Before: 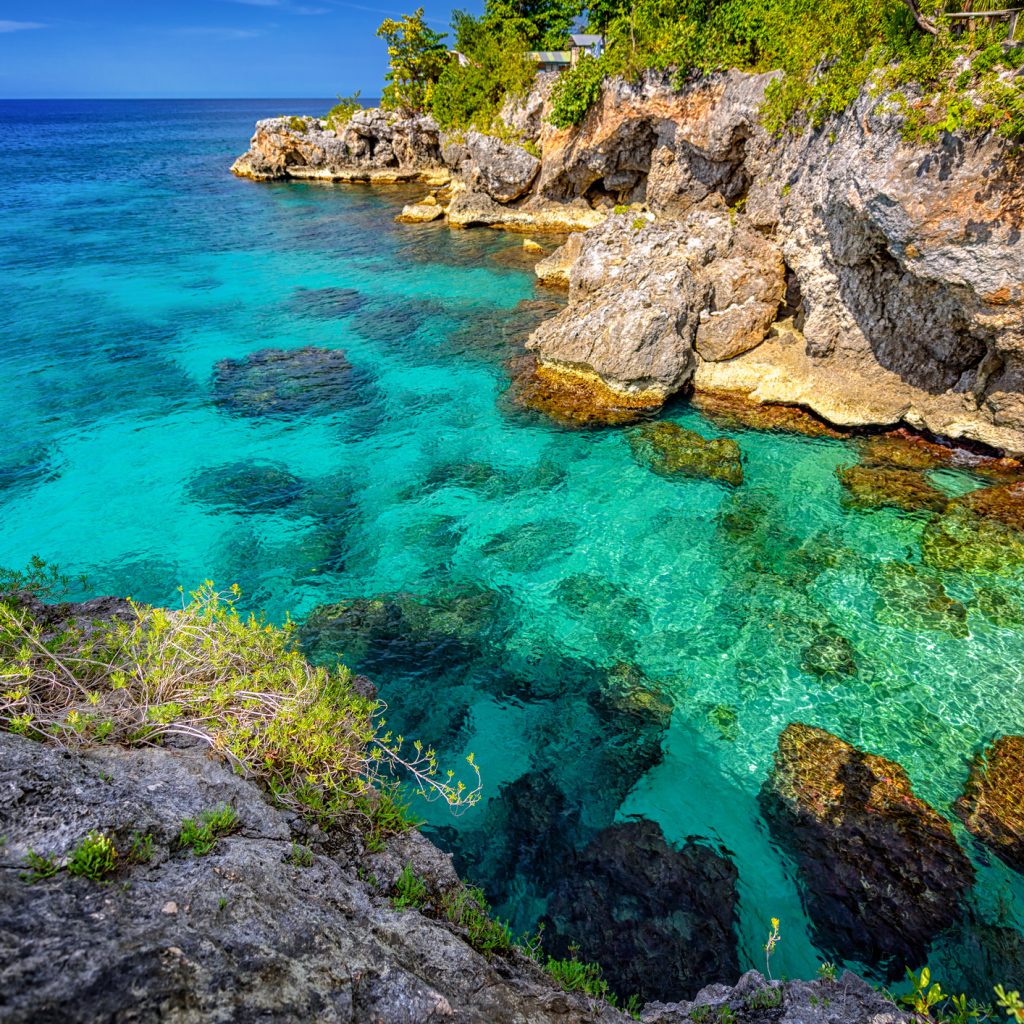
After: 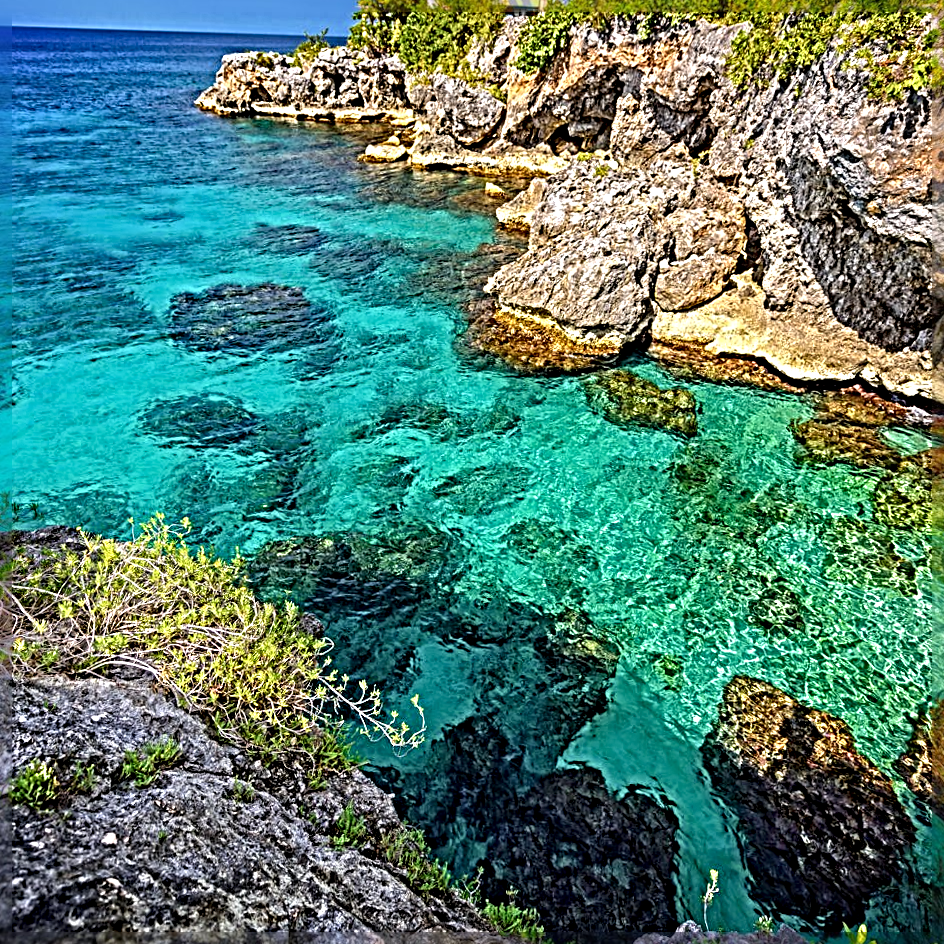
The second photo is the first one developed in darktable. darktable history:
sharpen: radius 6.3, amount 1.8, threshold 0
crop and rotate: angle -1.96°, left 3.097%, top 4.154%, right 1.586%, bottom 0.529%
